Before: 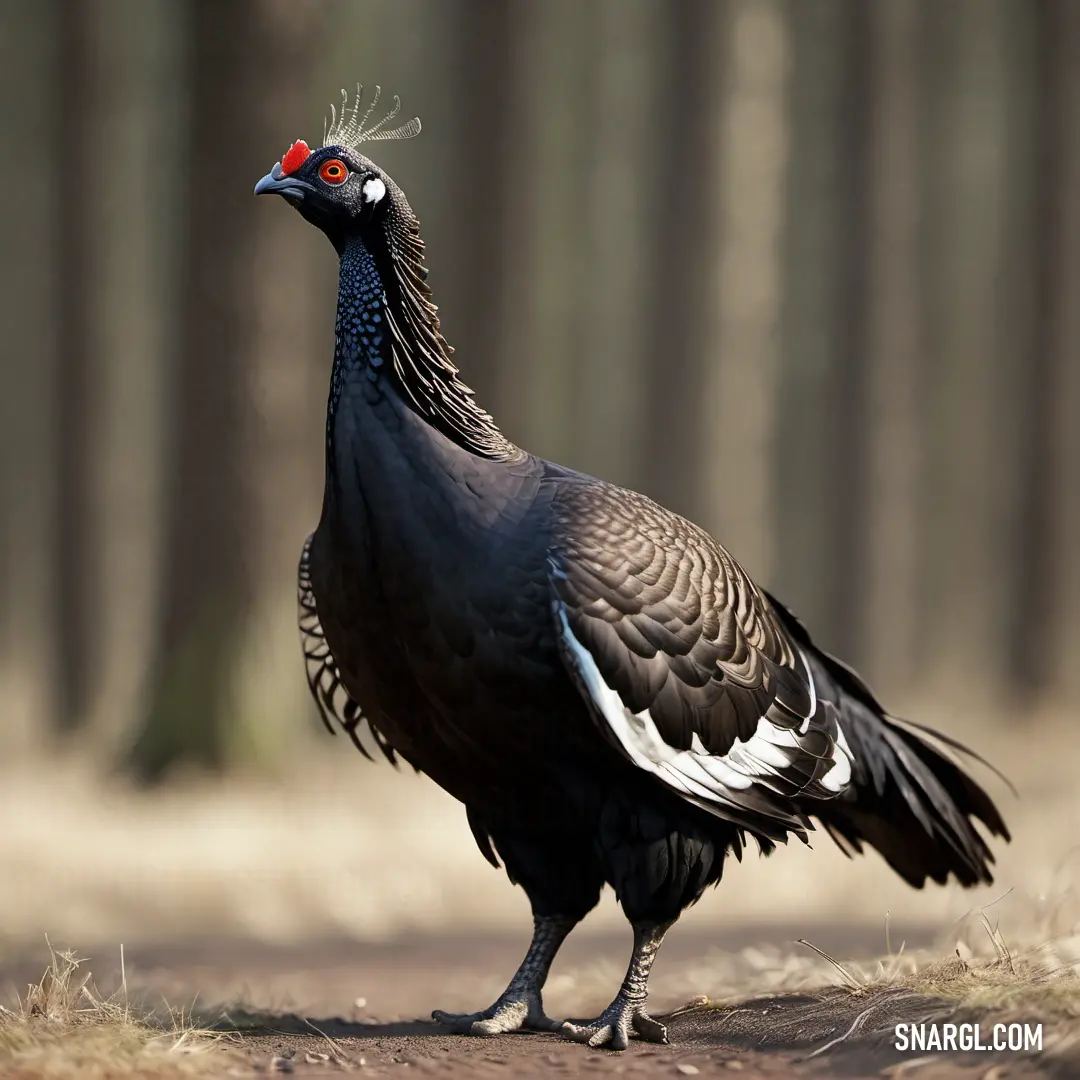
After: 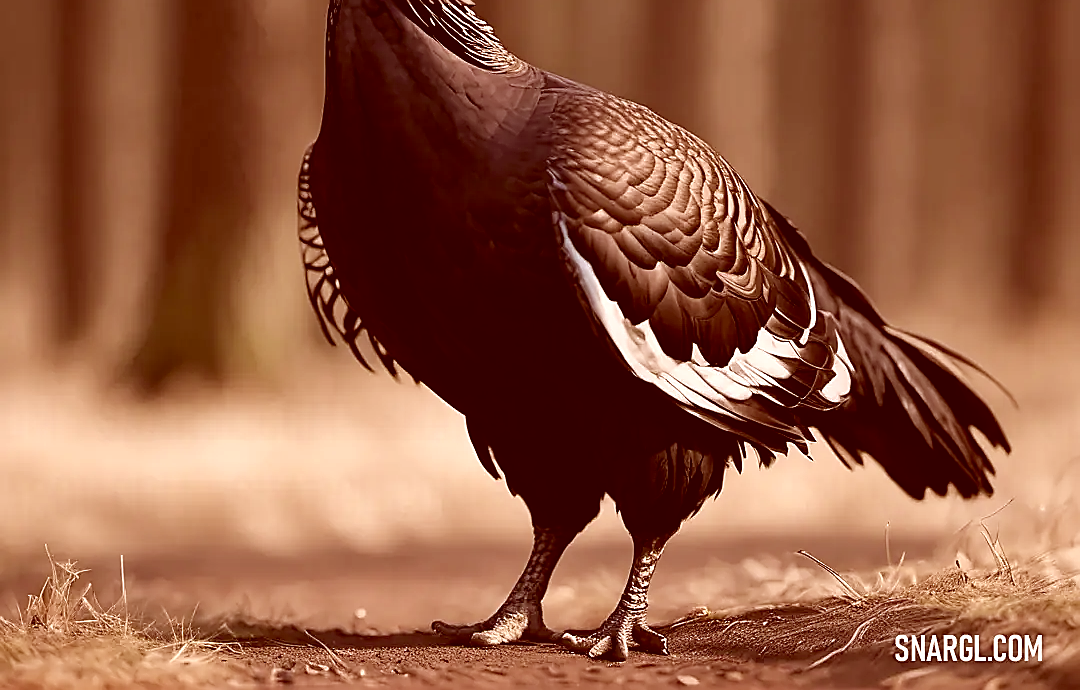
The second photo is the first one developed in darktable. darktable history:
color correction: highlights a* 9.43, highlights b* 8.85, shadows a* 39.39, shadows b* 39.22, saturation 0.799
crop and rotate: top 36.097%
local contrast: highlights 104%, shadows 102%, detail 120%, midtone range 0.2
sharpen: radius 1.356, amount 1.249, threshold 0.727
